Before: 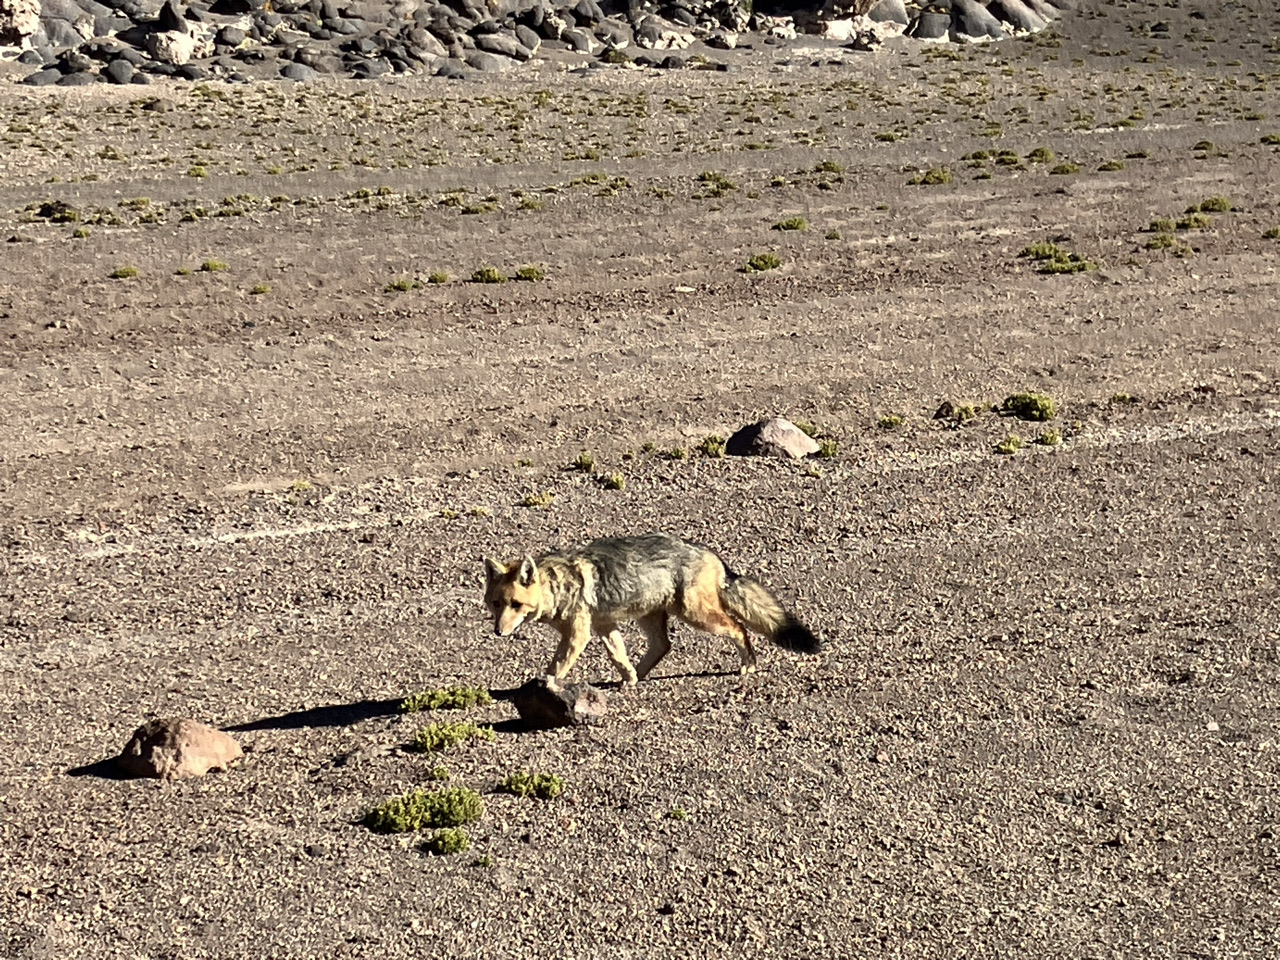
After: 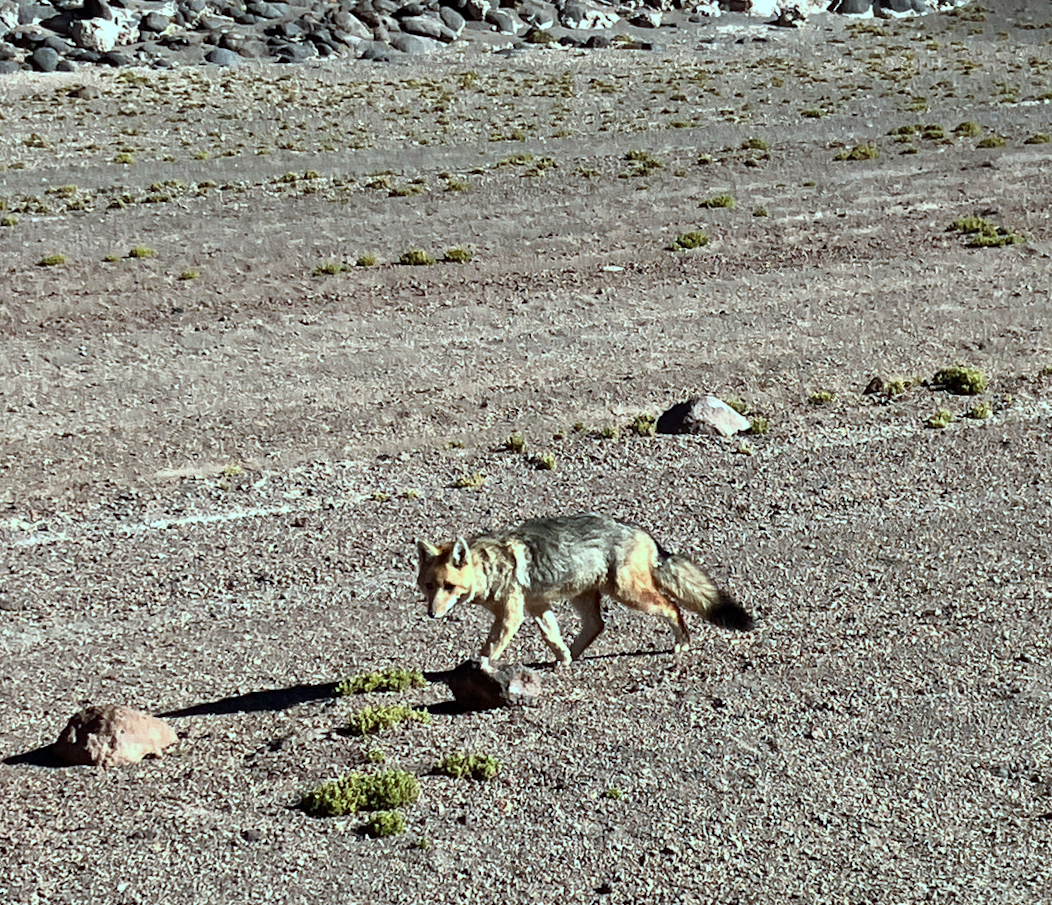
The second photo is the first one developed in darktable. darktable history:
color correction: highlights a* -11.68, highlights b* -15.71
crop and rotate: angle 0.863°, left 4.531%, top 1.178%, right 11.624%, bottom 2.615%
